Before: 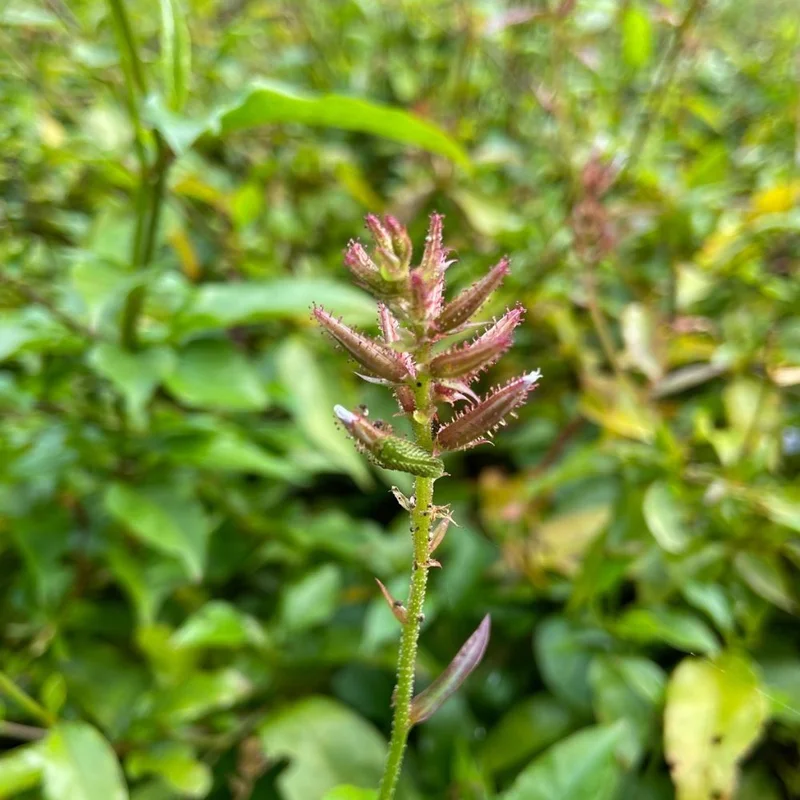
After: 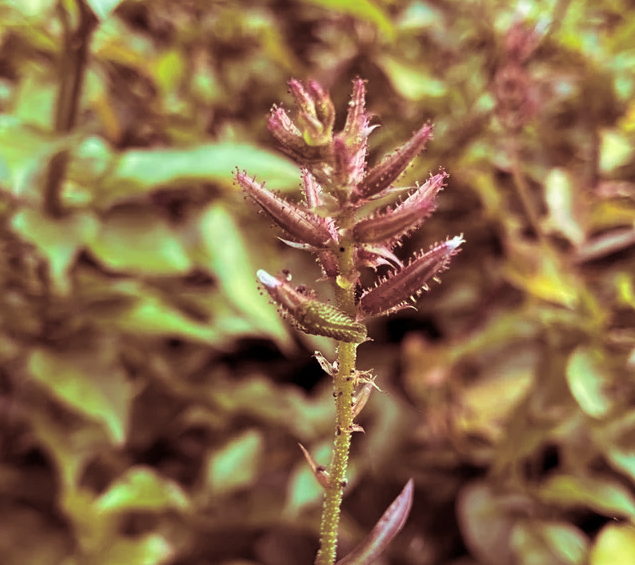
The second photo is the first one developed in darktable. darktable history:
split-toning: highlights › saturation 0, balance -61.83
exposure: black level correction 0.001, compensate highlight preservation false
crop: left 9.712%, top 16.928%, right 10.845%, bottom 12.332%
